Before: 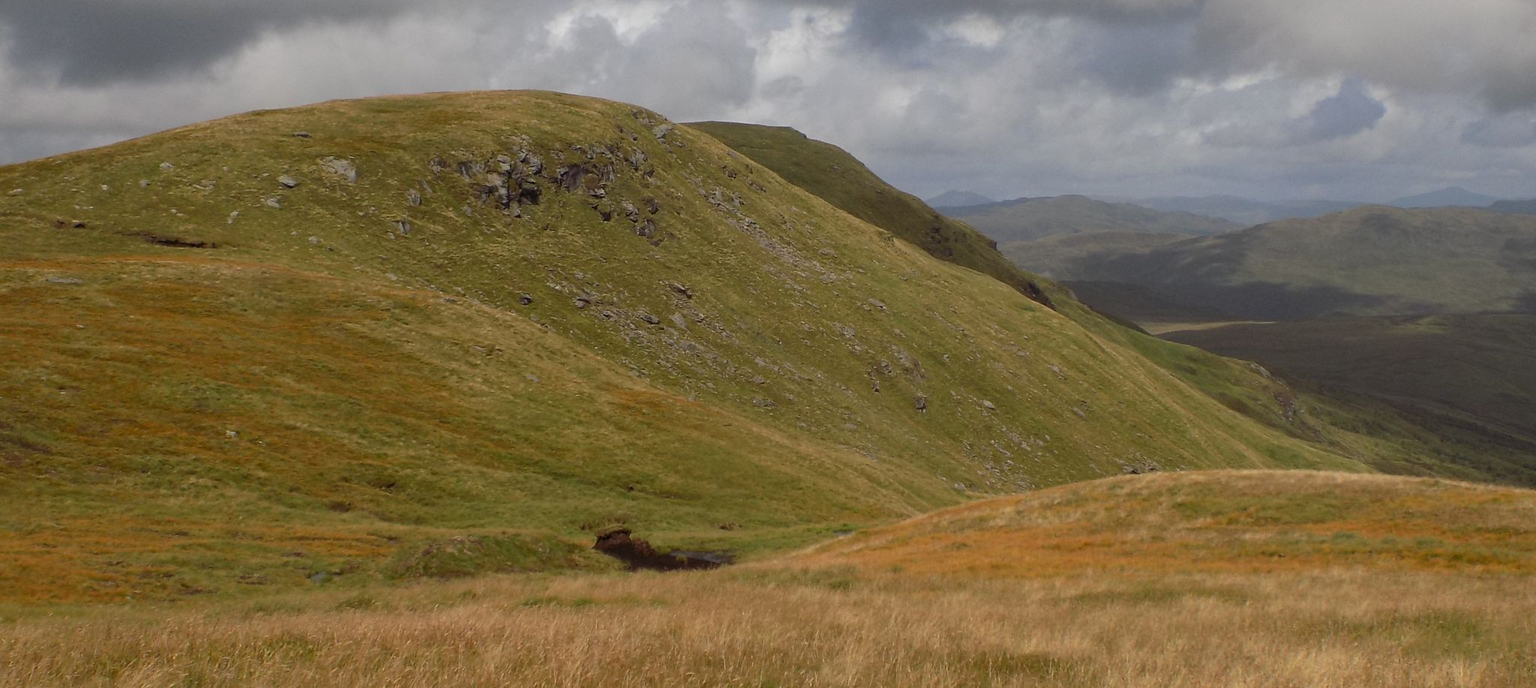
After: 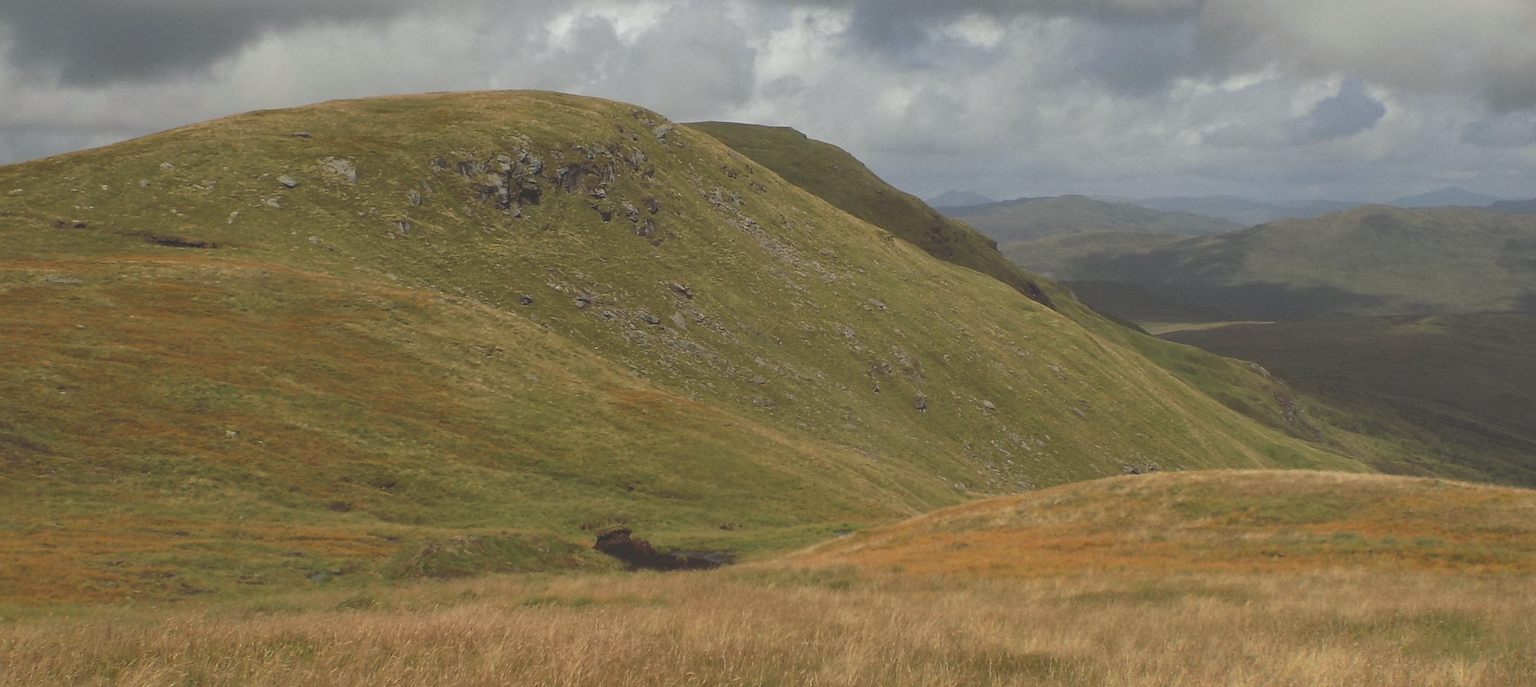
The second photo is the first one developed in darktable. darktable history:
color correction: highlights a* -2.68, highlights b* 2.57
exposure: black level correction -0.028, compensate highlight preservation false
